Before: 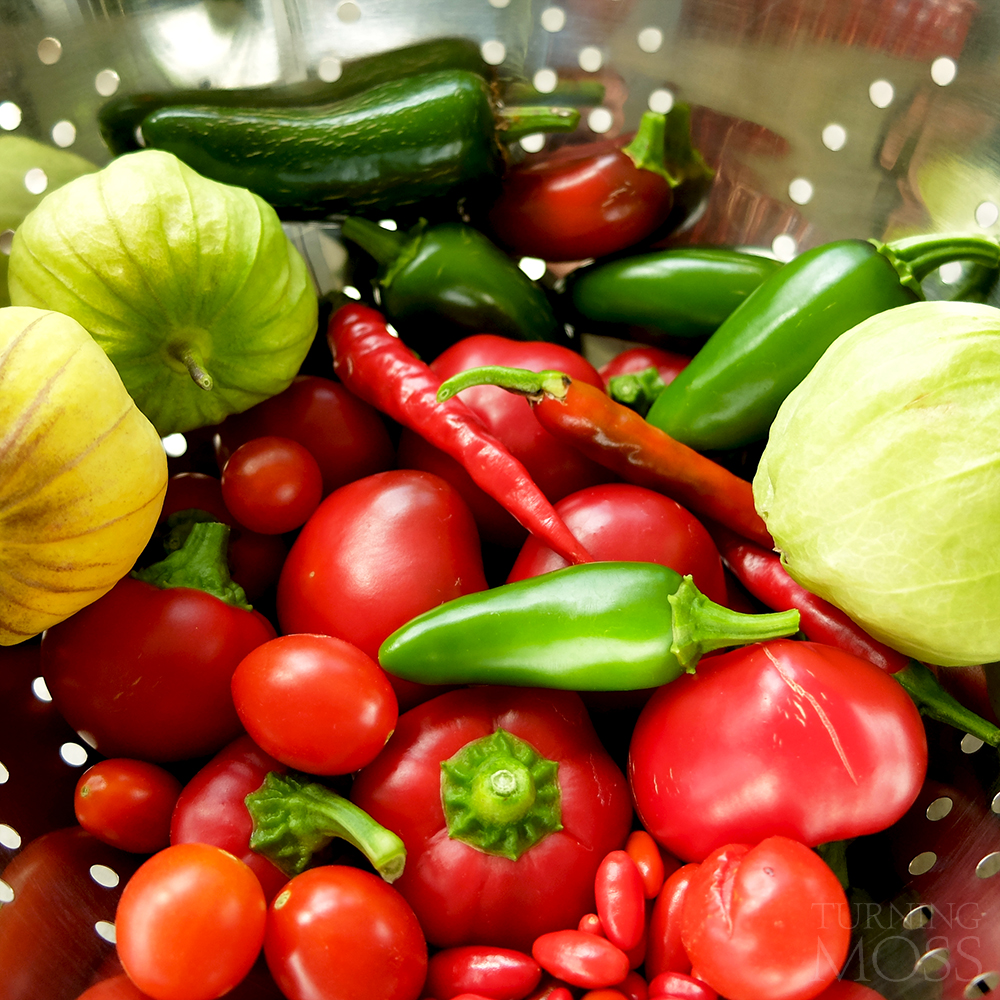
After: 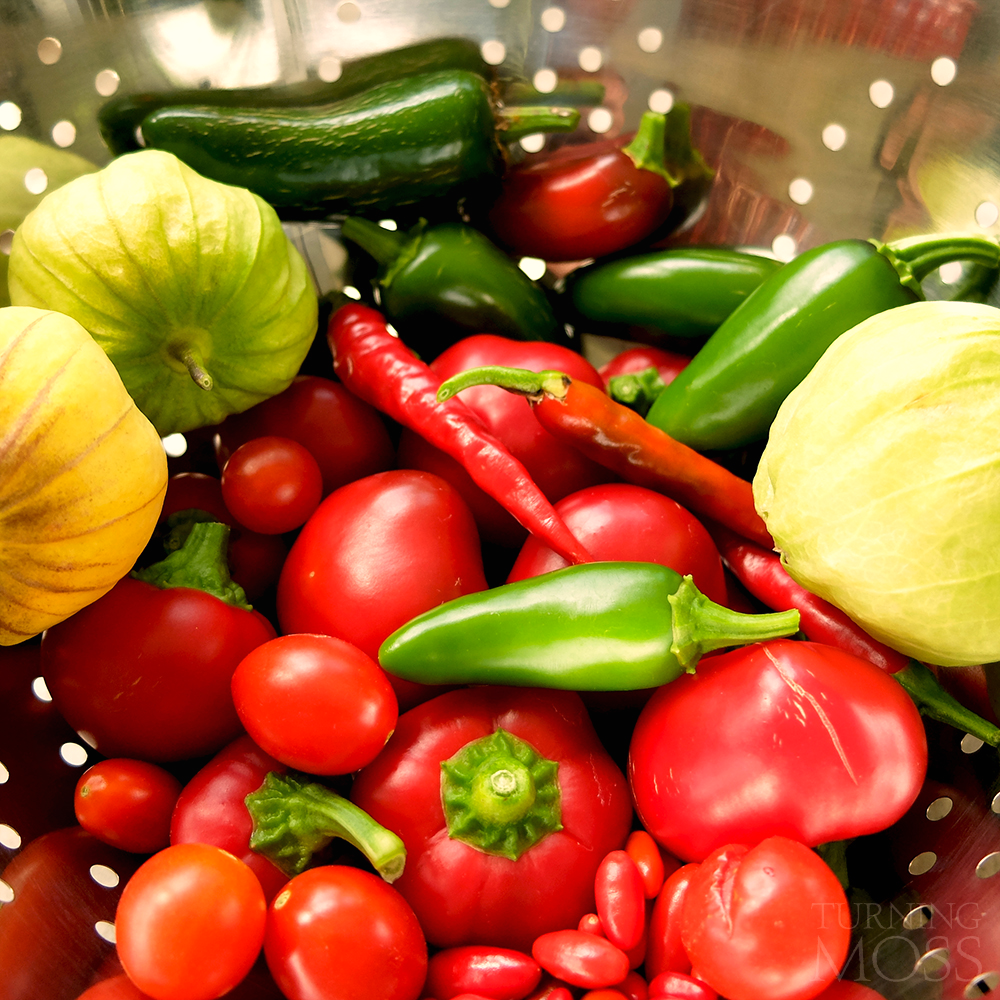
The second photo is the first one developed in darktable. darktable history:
local contrast: mode bilateral grid, contrast 100, coarseness 100, detail 94%, midtone range 0.2
white balance: red 1.127, blue 0.943
